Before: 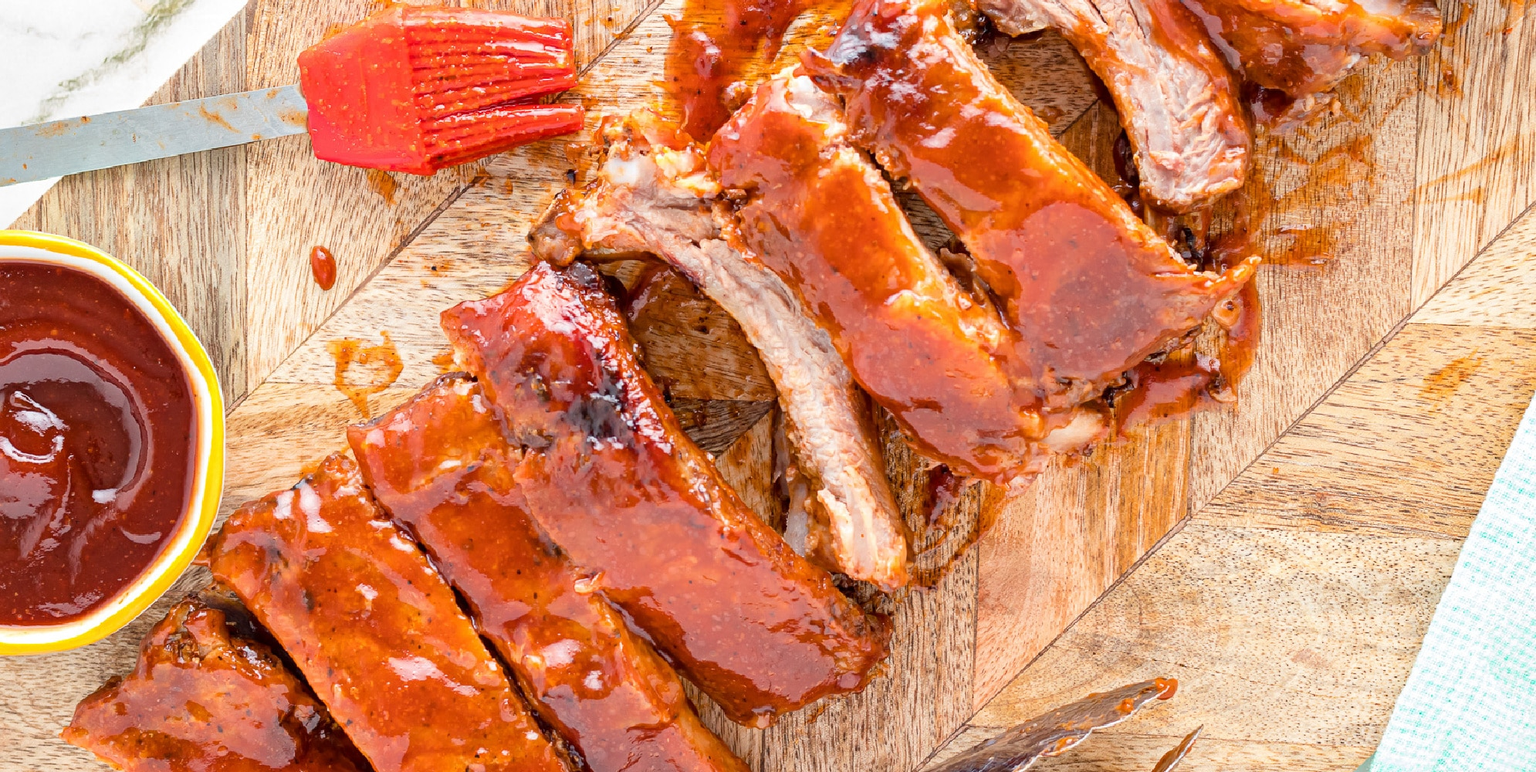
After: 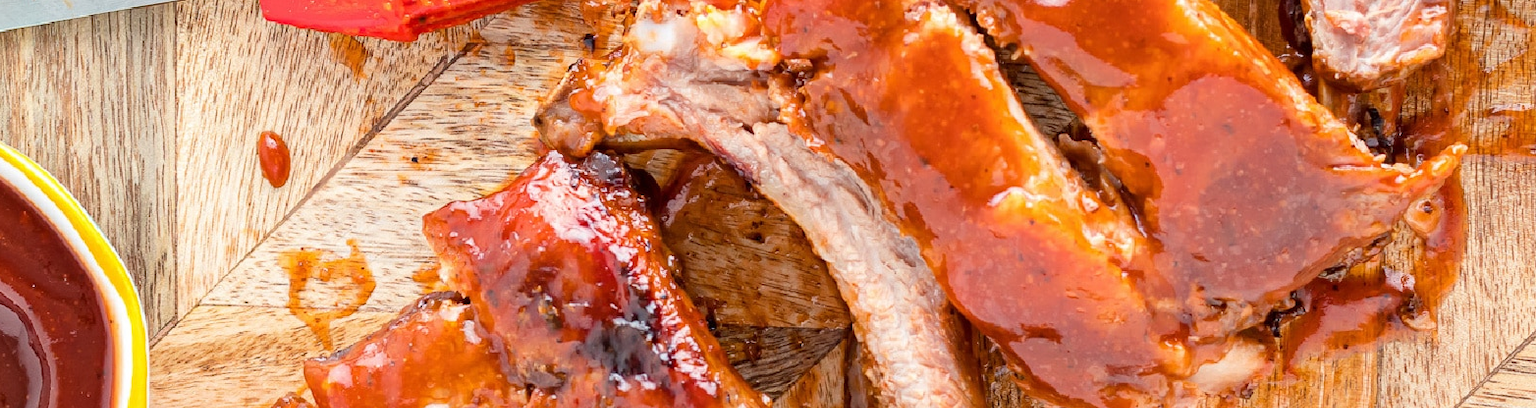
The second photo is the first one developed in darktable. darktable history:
crop: left 7.061%, top 18.573%, right 14.34%, bottom 39.73%
